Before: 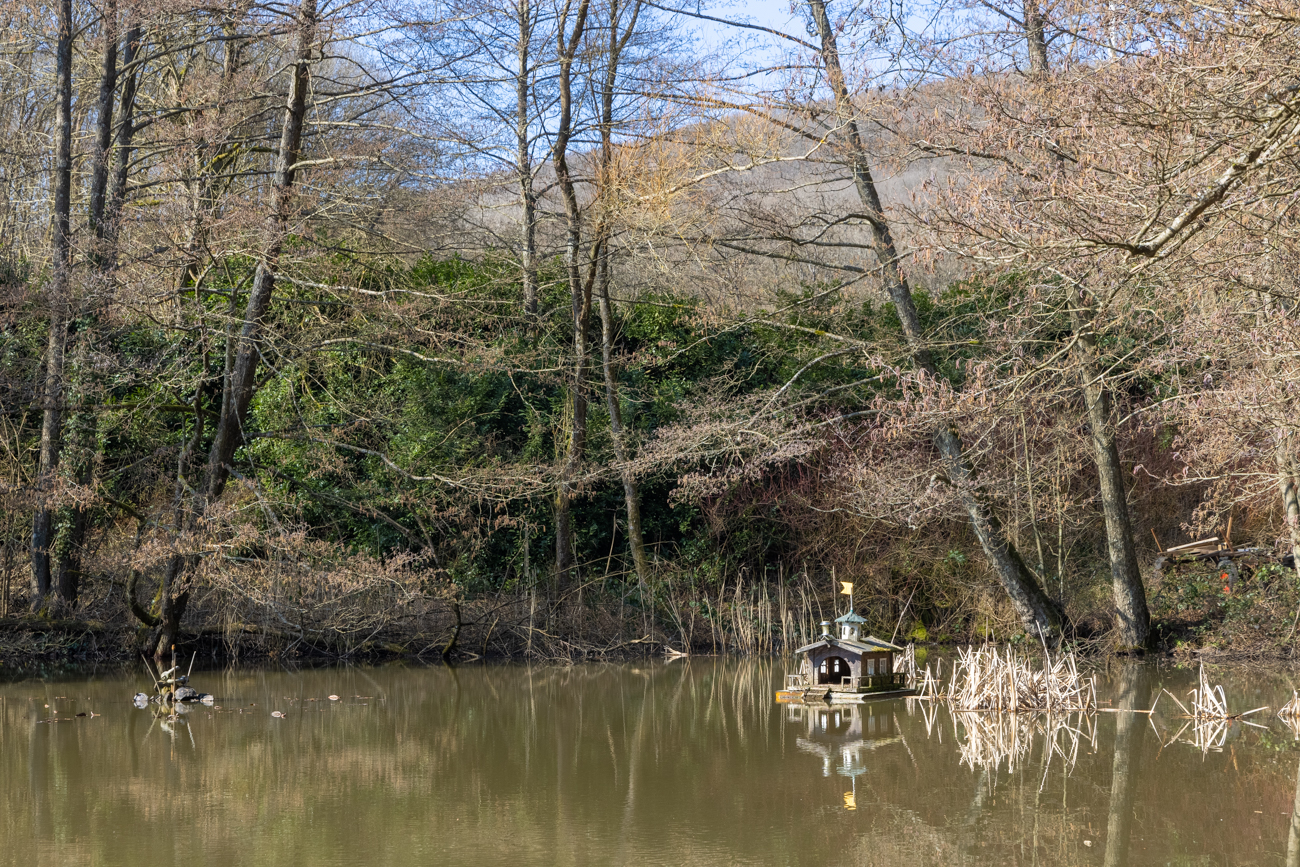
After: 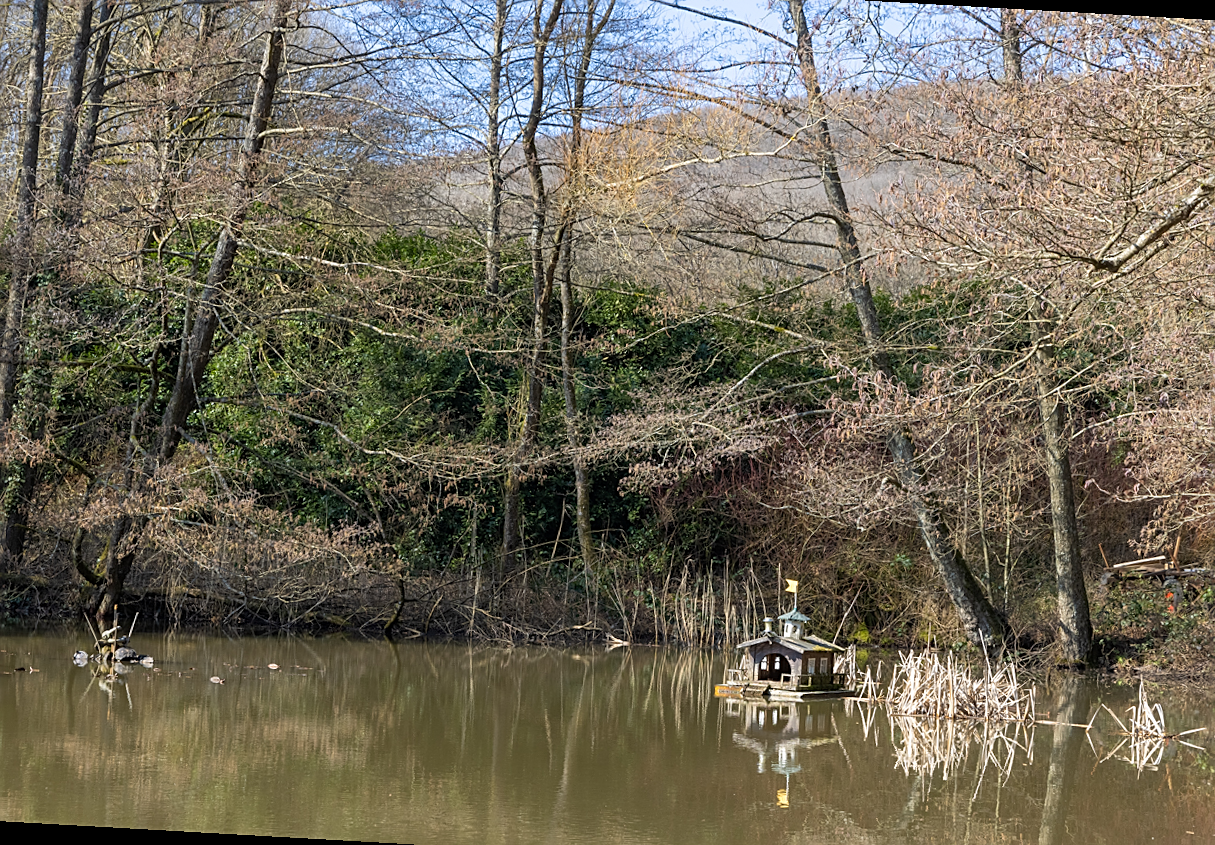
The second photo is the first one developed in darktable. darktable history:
crop and rotate: angle -3.22°, left 5.156%, top 5.221%, right 4.623%, bottom 4.73%
sharpen: radius 1.966
